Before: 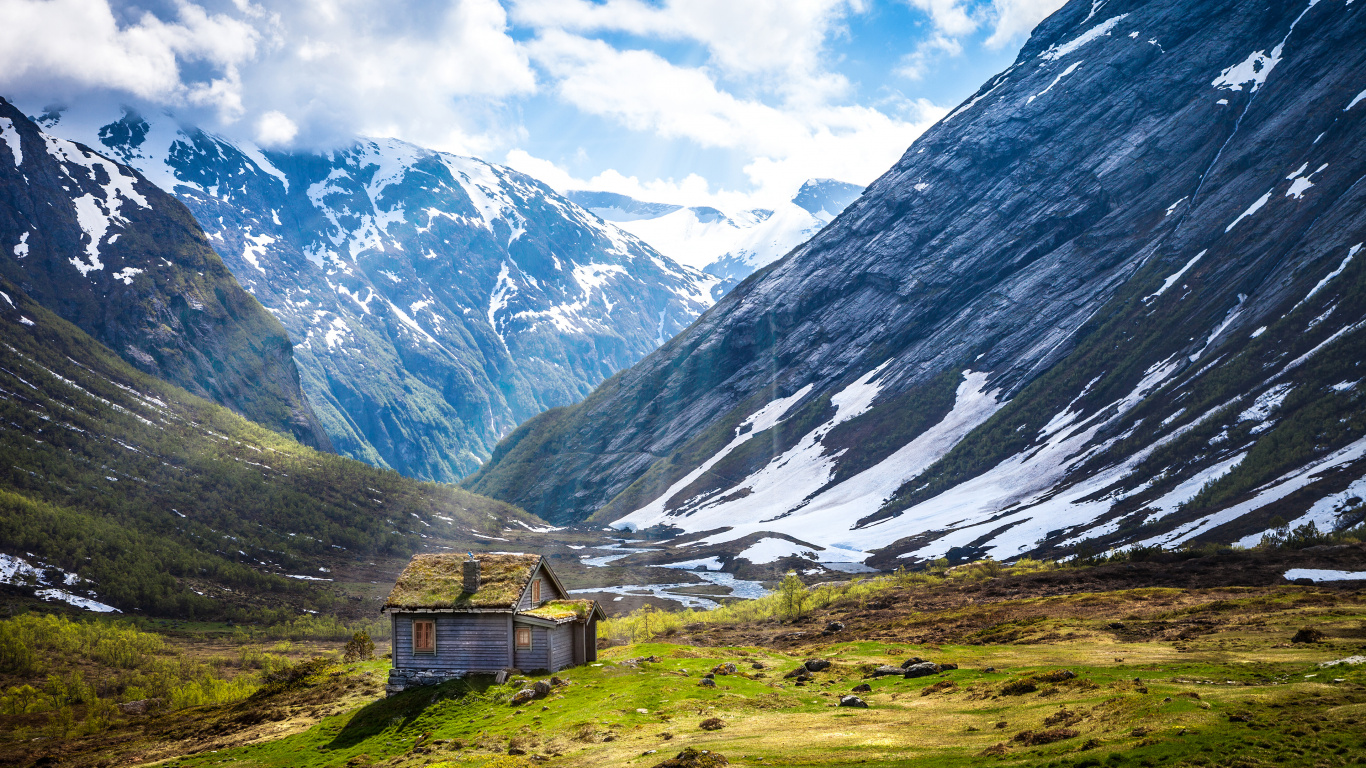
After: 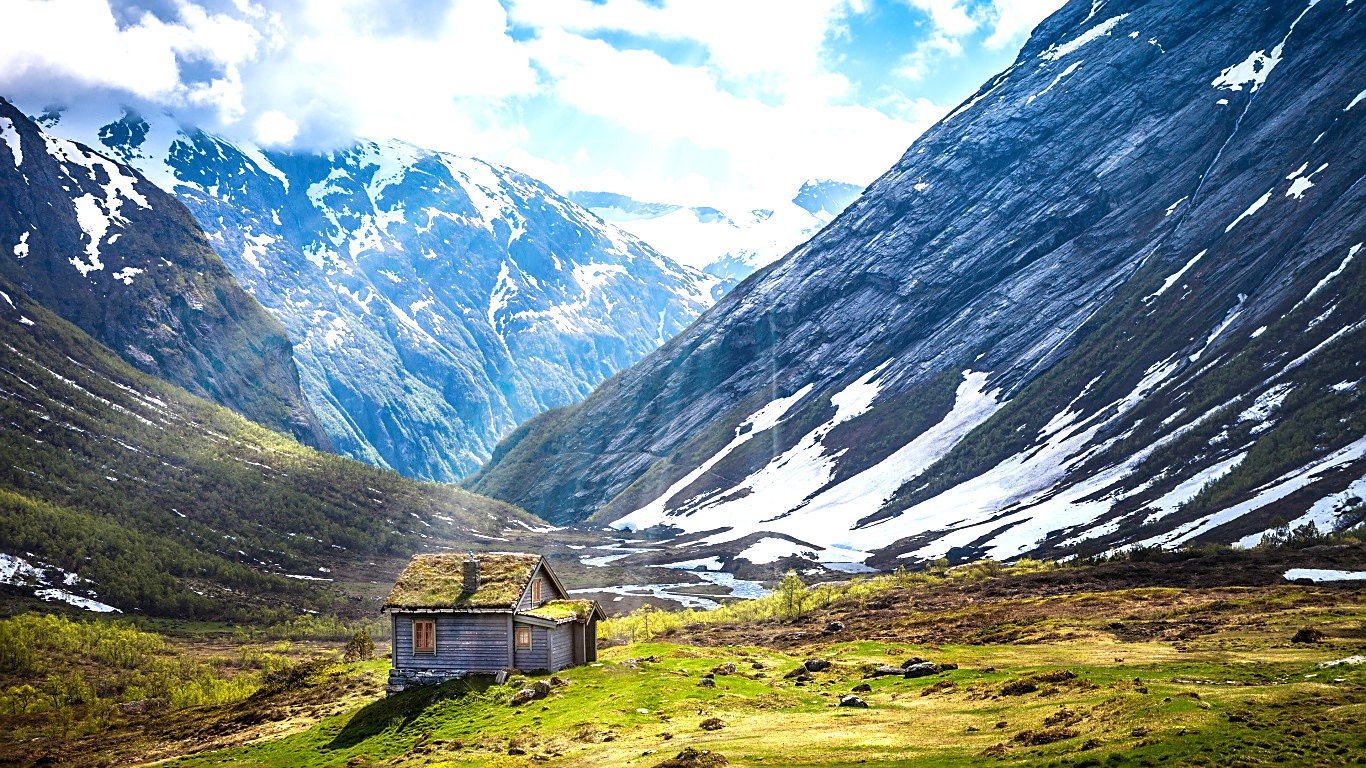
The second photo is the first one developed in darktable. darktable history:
exposure: black level correction 0.001, exposure 0.499 EV, compensate exposure bias true, compensate highlight preservation false
sharpen: on, module defaults
